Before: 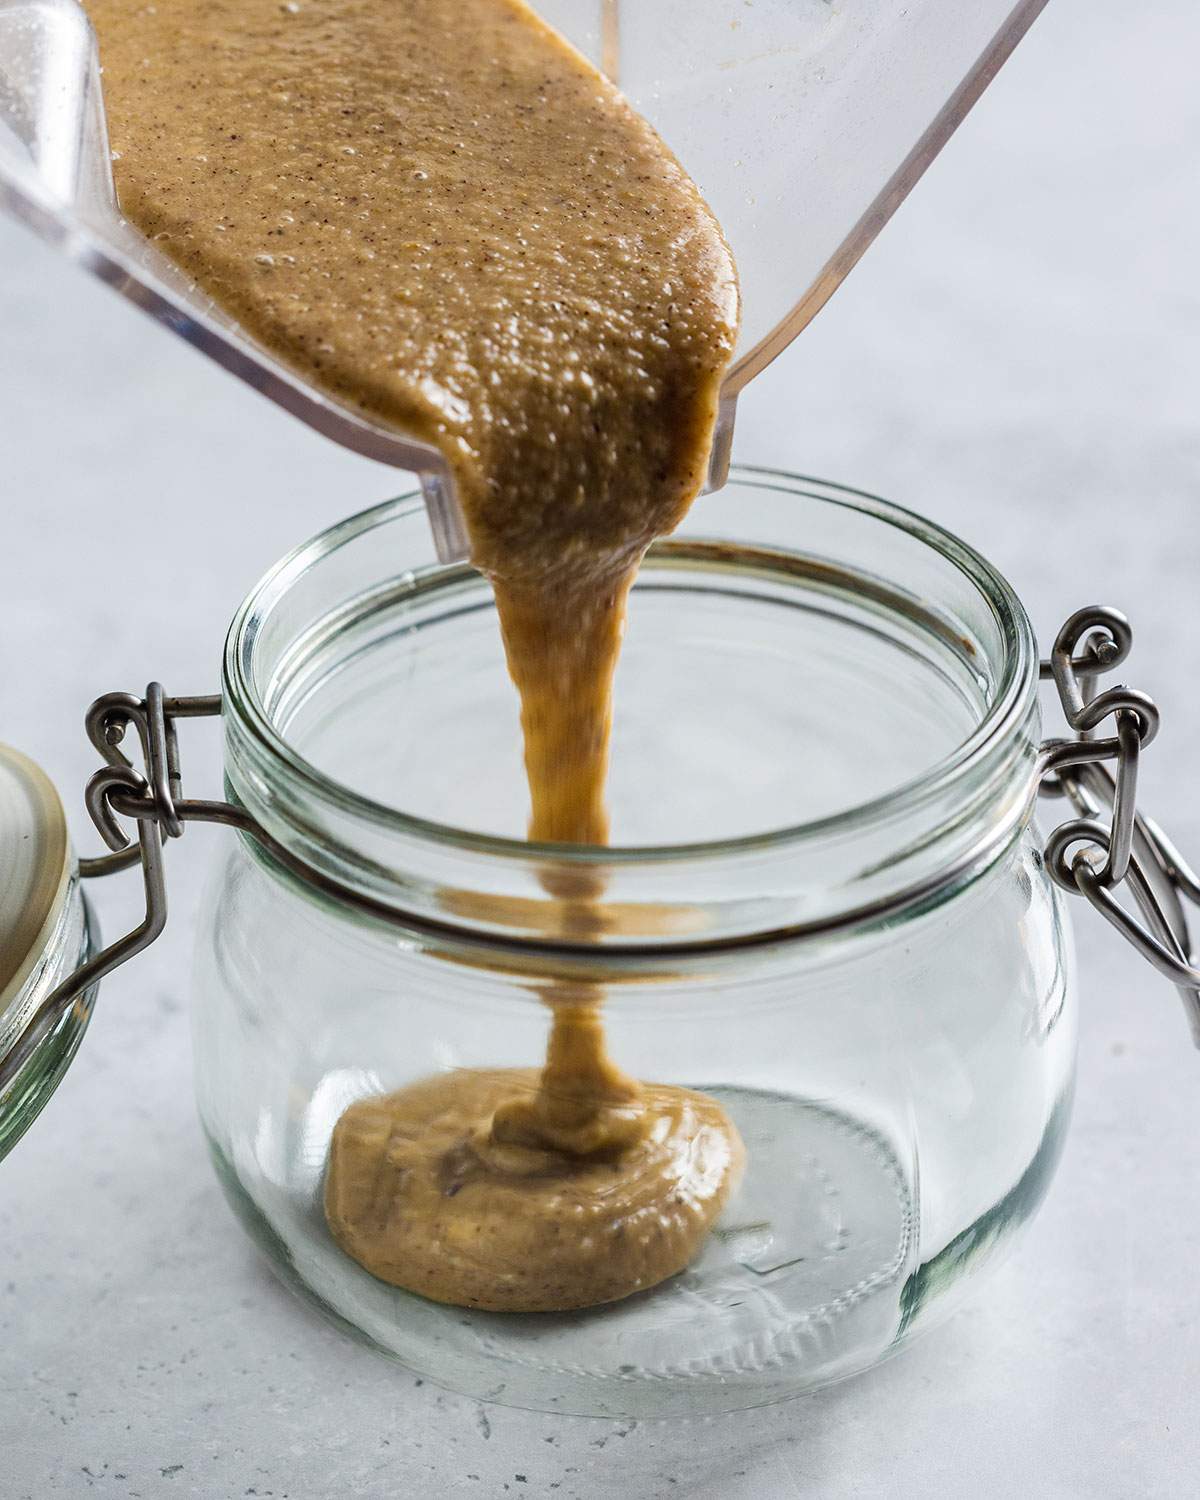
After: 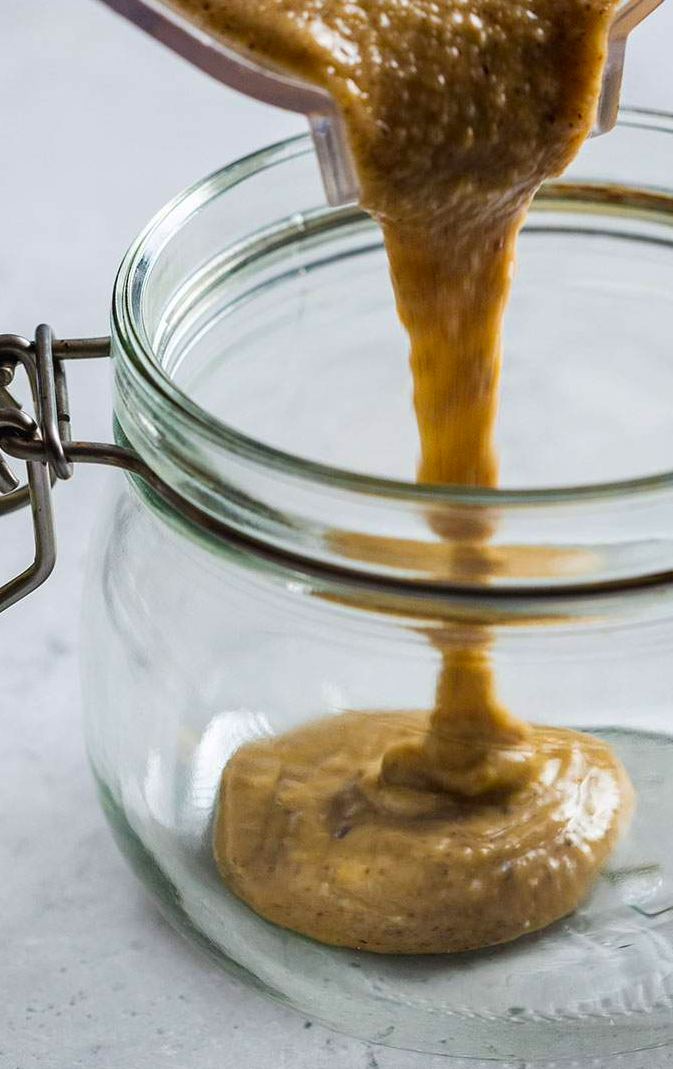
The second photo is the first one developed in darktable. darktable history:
contrast brightness saturation: saturation 0.178
crop: left 9.317%, top 23.883%, right 34.567%, bottom 4.801%
